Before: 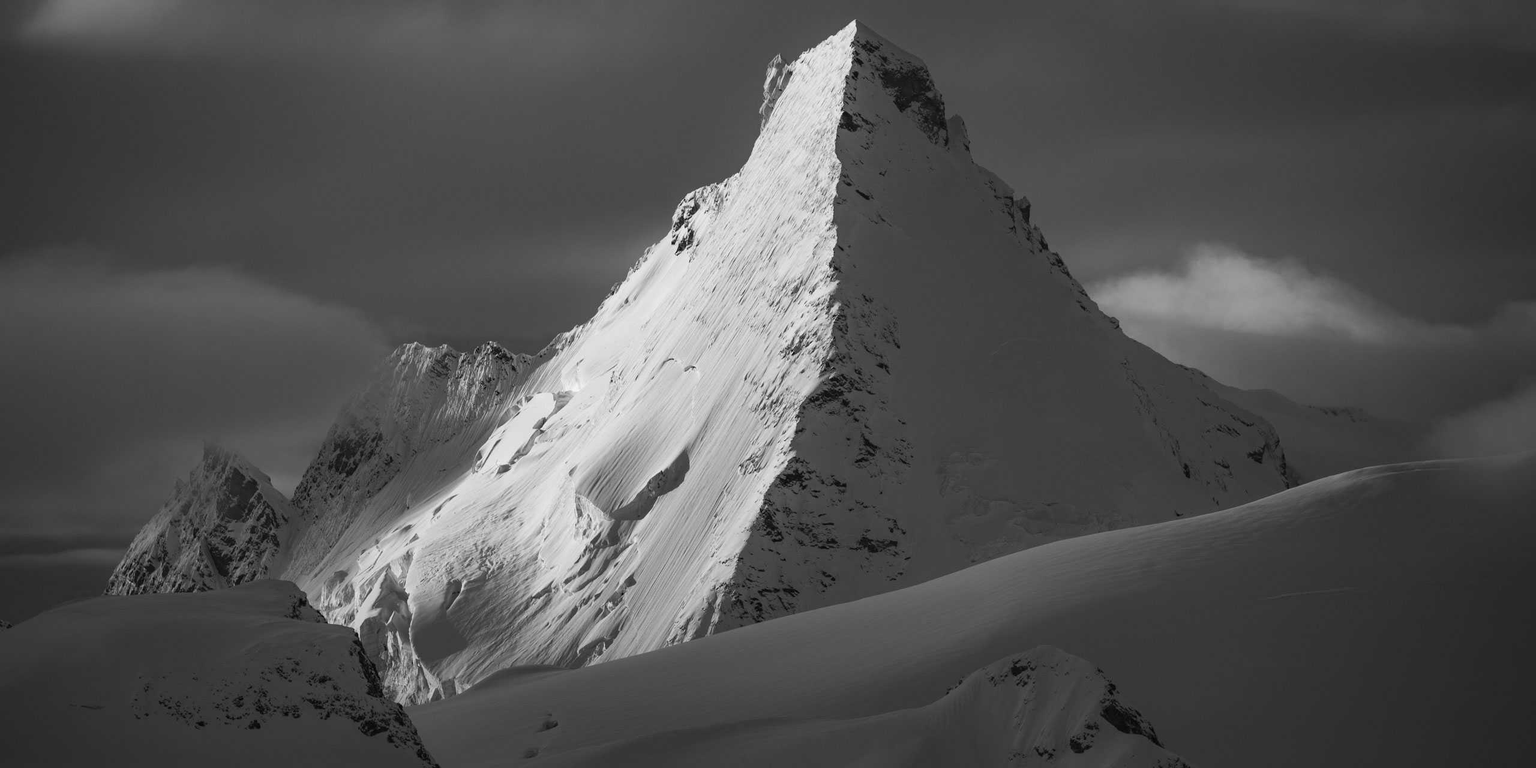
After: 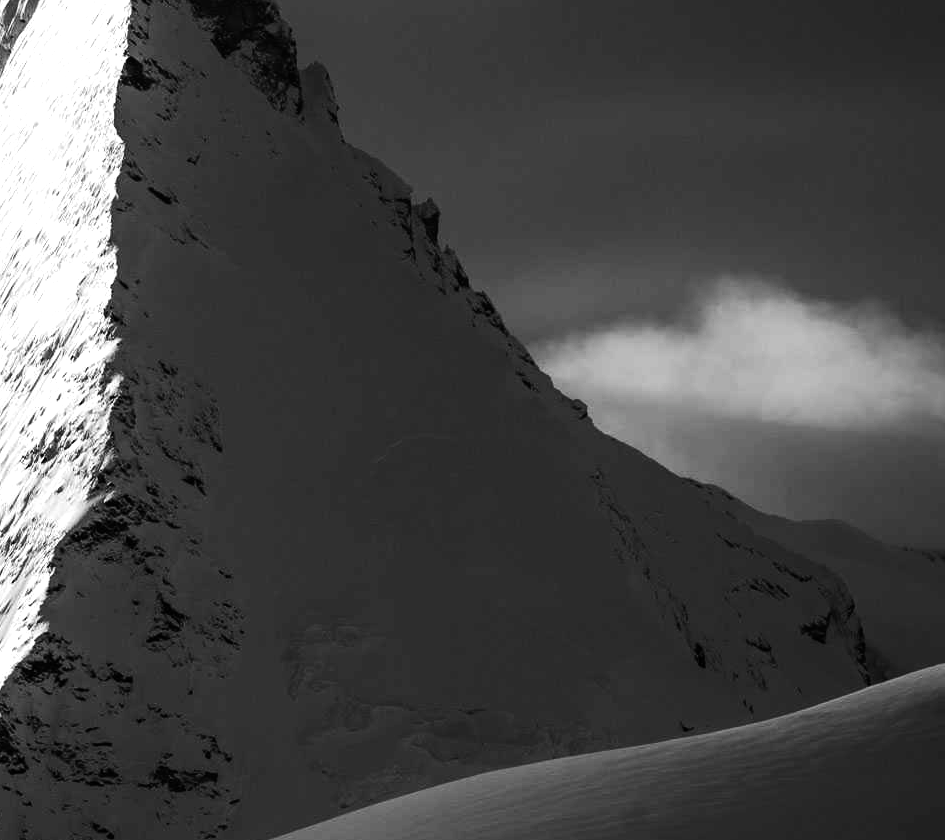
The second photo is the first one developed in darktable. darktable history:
exposure: black level correction 0.001, exposure -0.125 EV, compensate exposure bias true, compensate highlight preservation false
crop and rotate: left 49.936%, top 10.094%, right 13.136%, bottom 24.256%
tone equalizer: -8 EV -1.08 EV, -7 EV -1.01 EV, -6 EV -0.867 EV, -5 EV -0.578 EV, -3 EV 0.578 EV, -2 EV 0.867 EV, -1 EV 1.01 EV, +0 EV 1.08 EV, edges refinement/feathering 500, mask exposure compensation -1.57 EV, preserve details no
color balance rgb: perceptual saturation grading › global saturation 35%, perceptual saturation grading › highlights -25%, perceptual saturation grading › shadows 25%, global vibrance 10%
